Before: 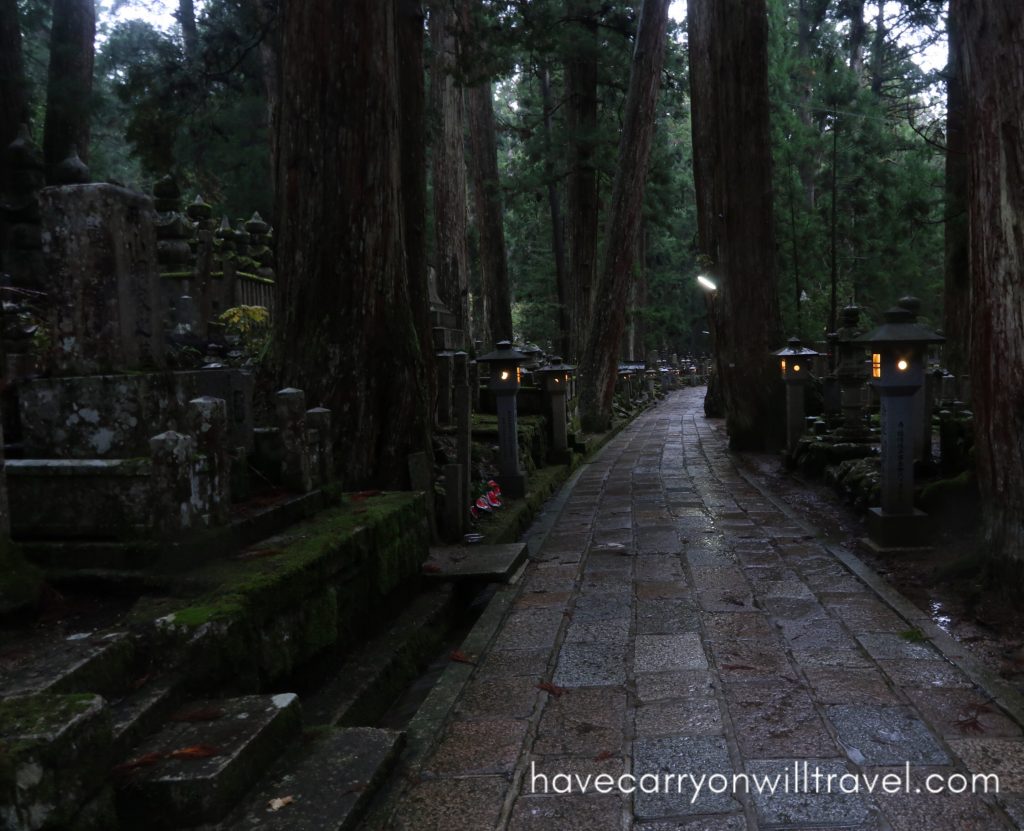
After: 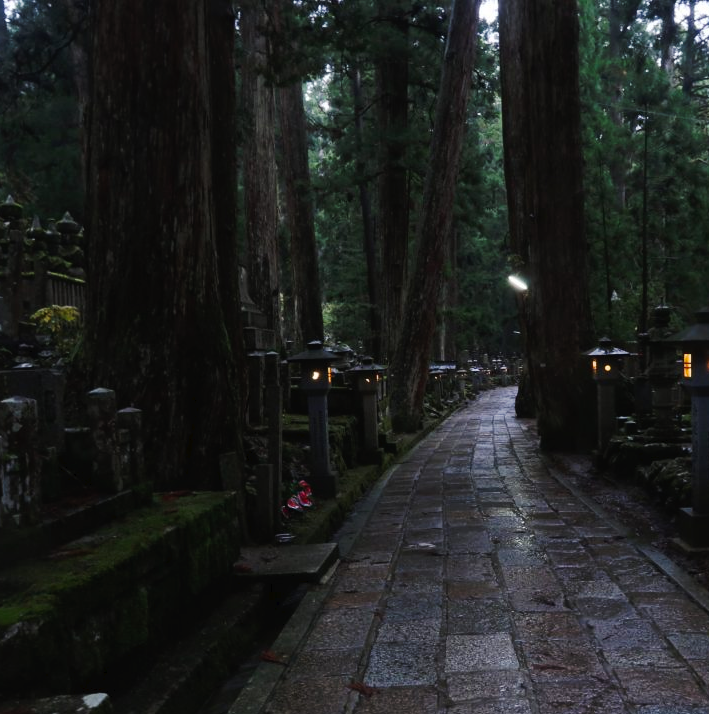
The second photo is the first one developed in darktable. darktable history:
crop: left 18.479%, right 12.2%, bottom 13.971%
tone curve: curves: ch0 [(0, 0) (0.003, 0.019) (0.011, 0.022) (0.025, 0.029) (0.044, 0.041) (0.069, 0.06) (0.1, 0.09) (0.136, 0.123) (0.177, 0.163) (0.224, 0.206) (0.277, 0.268) (0.335, 0.35) (0.399, 0.436) (0.468, 0.526) (0.543, 0.624) (0.623, 0.713) (0.709, 0.779) (0.801, 0.845) (0.898, 0.912) (1, 1)], preserve colors none
